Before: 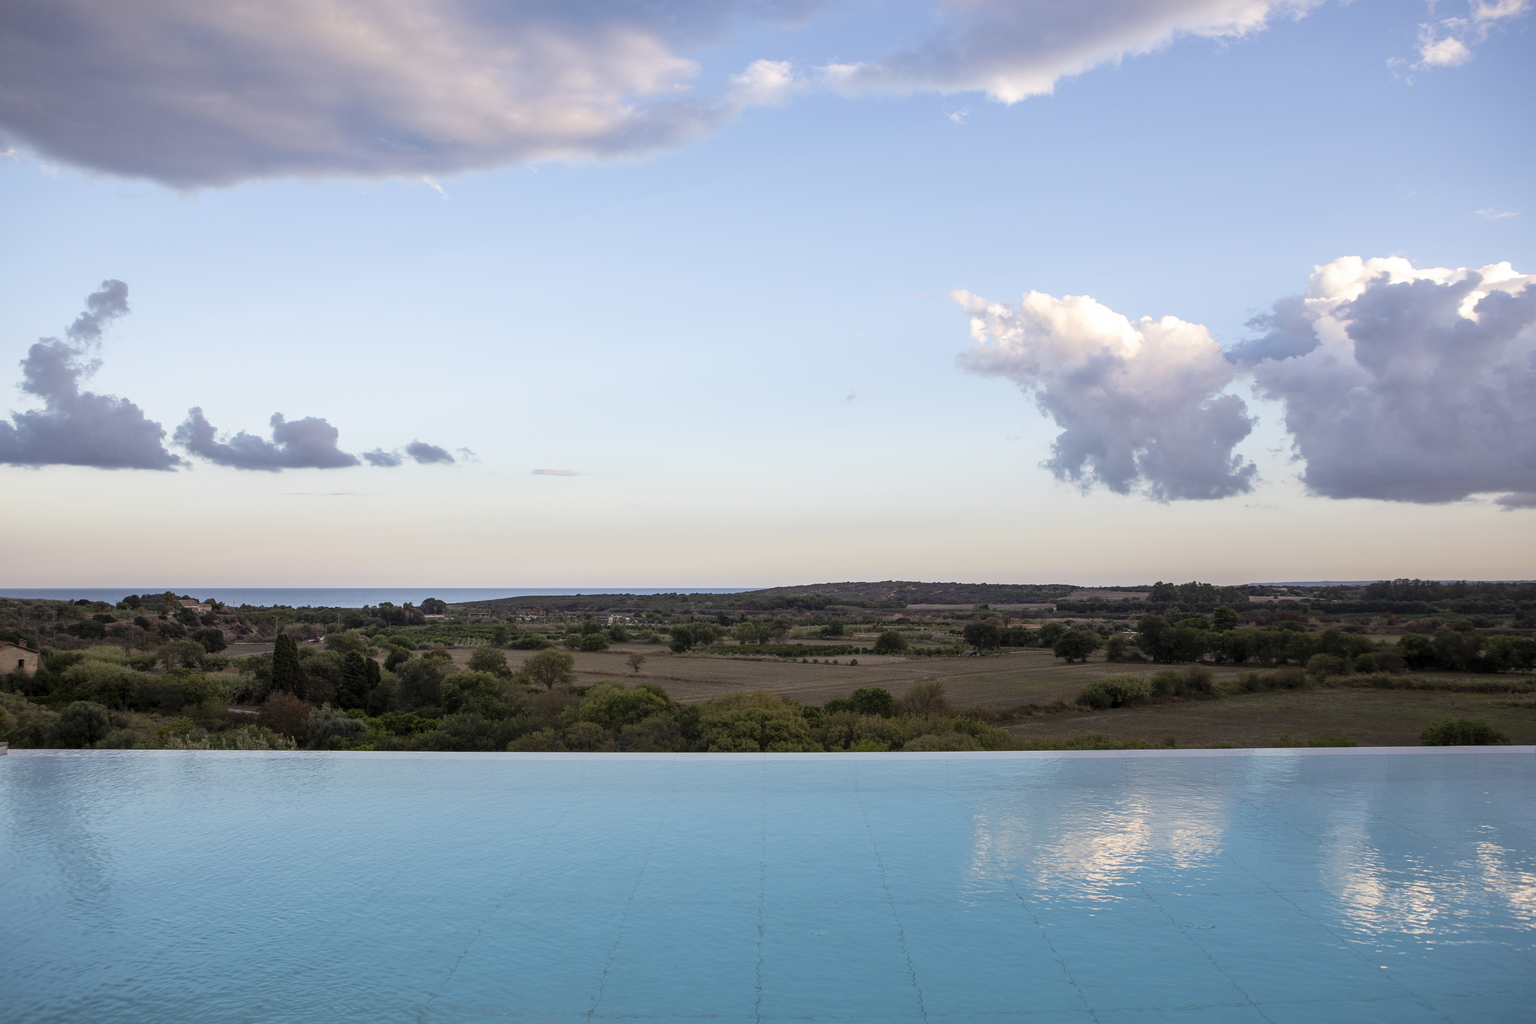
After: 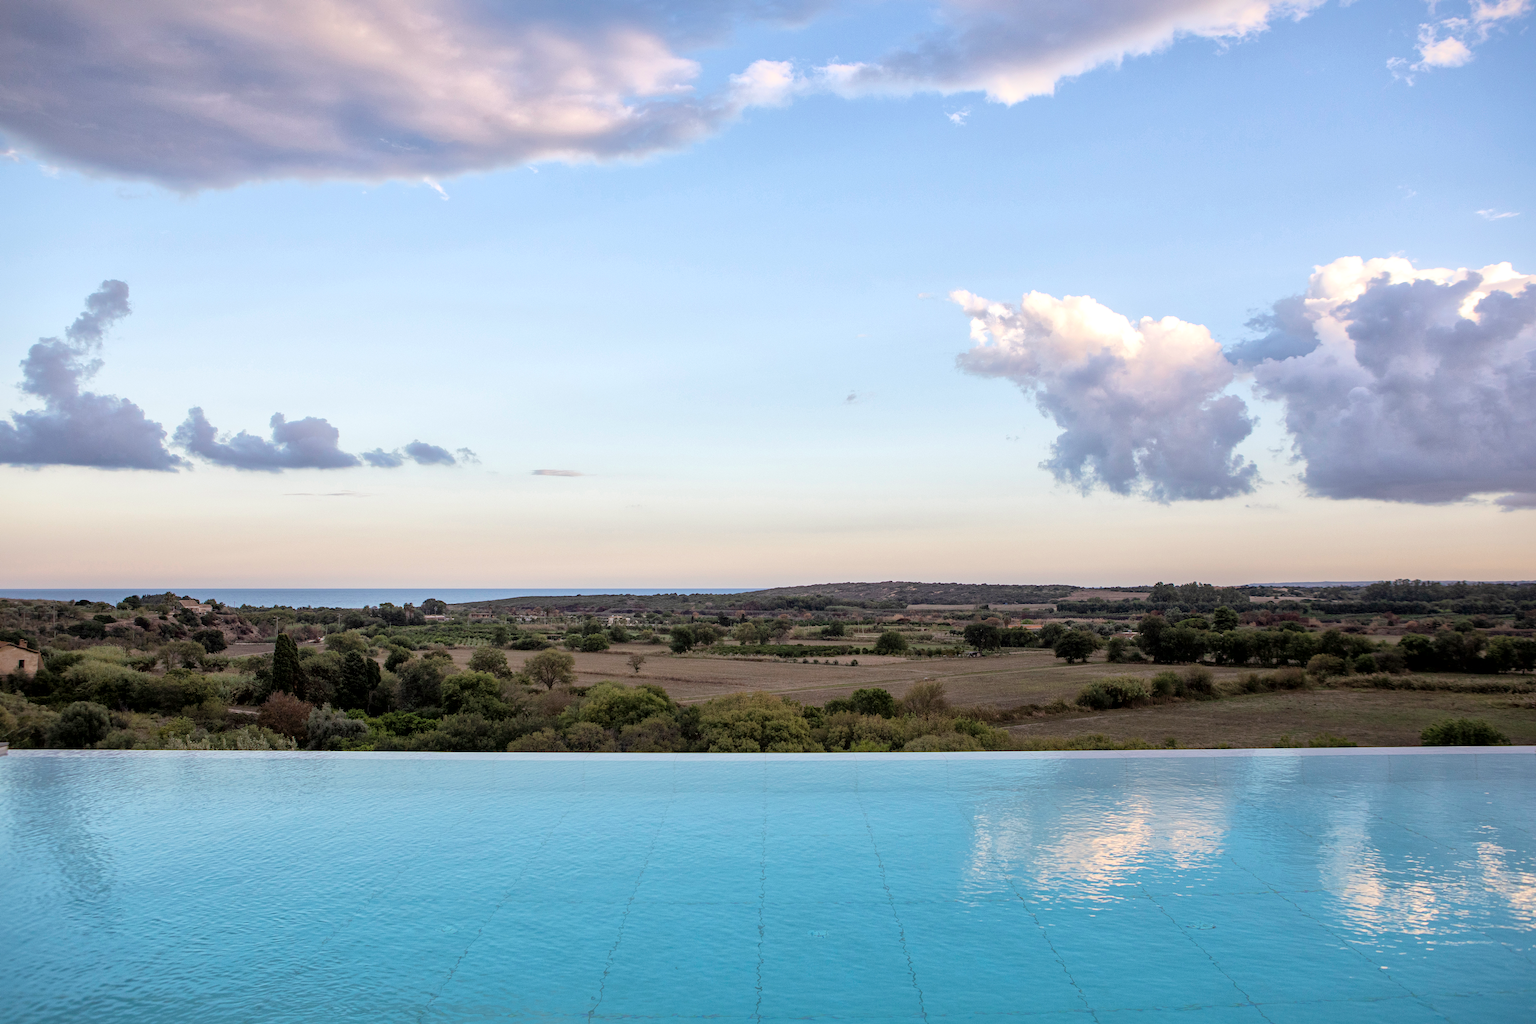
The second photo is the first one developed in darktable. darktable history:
global tonemap: drago (1, 100), detail 1
haze removal: compatibility mode true, adaptive false
exposure: black level correction 0.001, exposure 0.5 EV, compensate exposure bias true, compensate highlight preservation false
